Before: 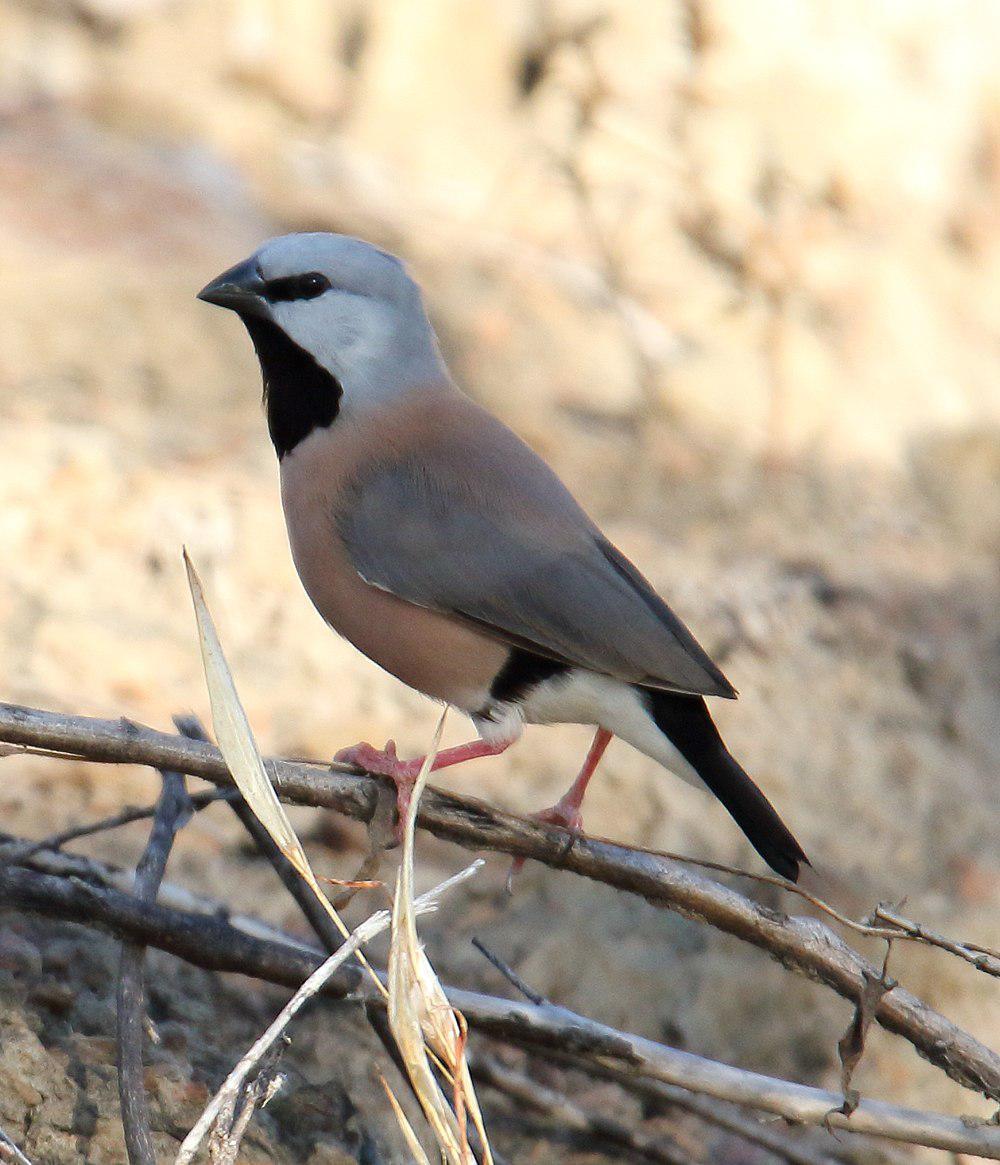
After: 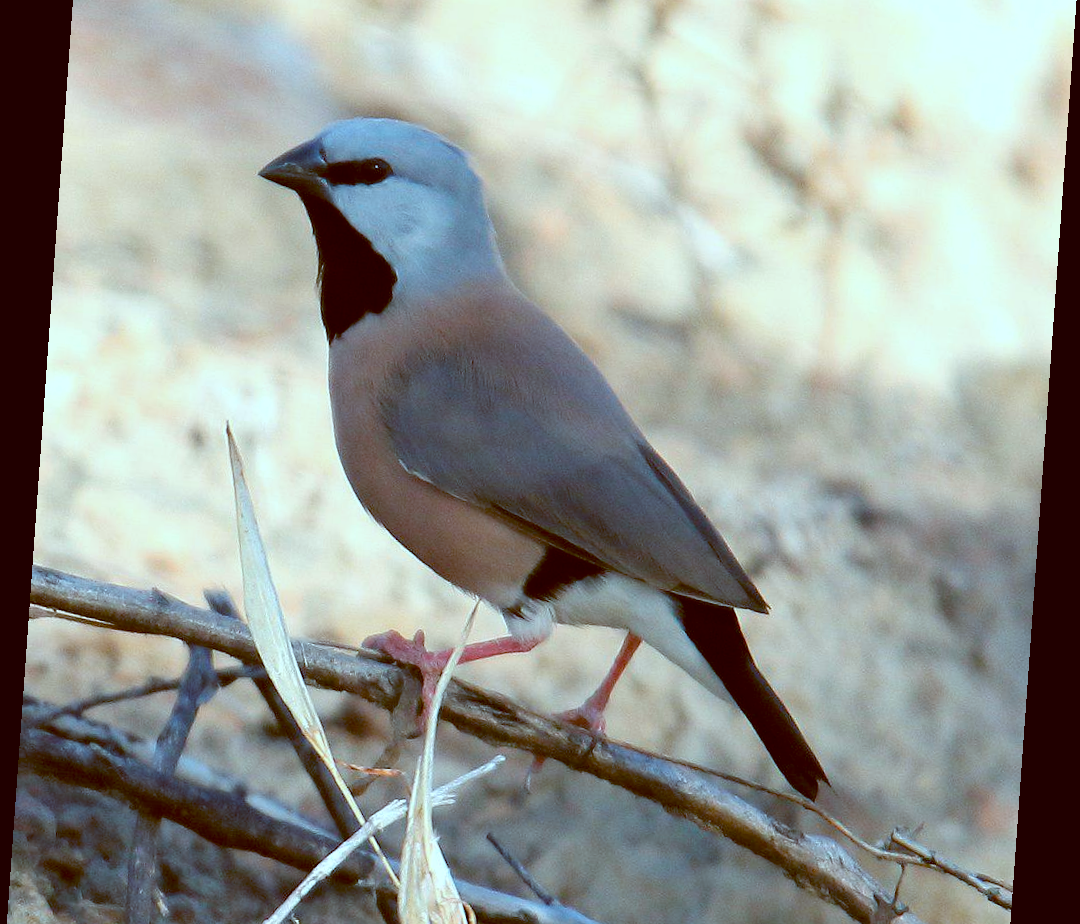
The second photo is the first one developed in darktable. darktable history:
crop: top 11.038%, bottom 13.962%
color balance: lift [1, 1.015, 1.004, 0.985], gamma [1, 0.958, 0.971, 1.042], gain [1, 0.956, 0.977, 1.044]
color correction: highlights a* -10.04, highlights b* -10.37
rotate and perspective: rotation 4.1°, automatic cropping off
